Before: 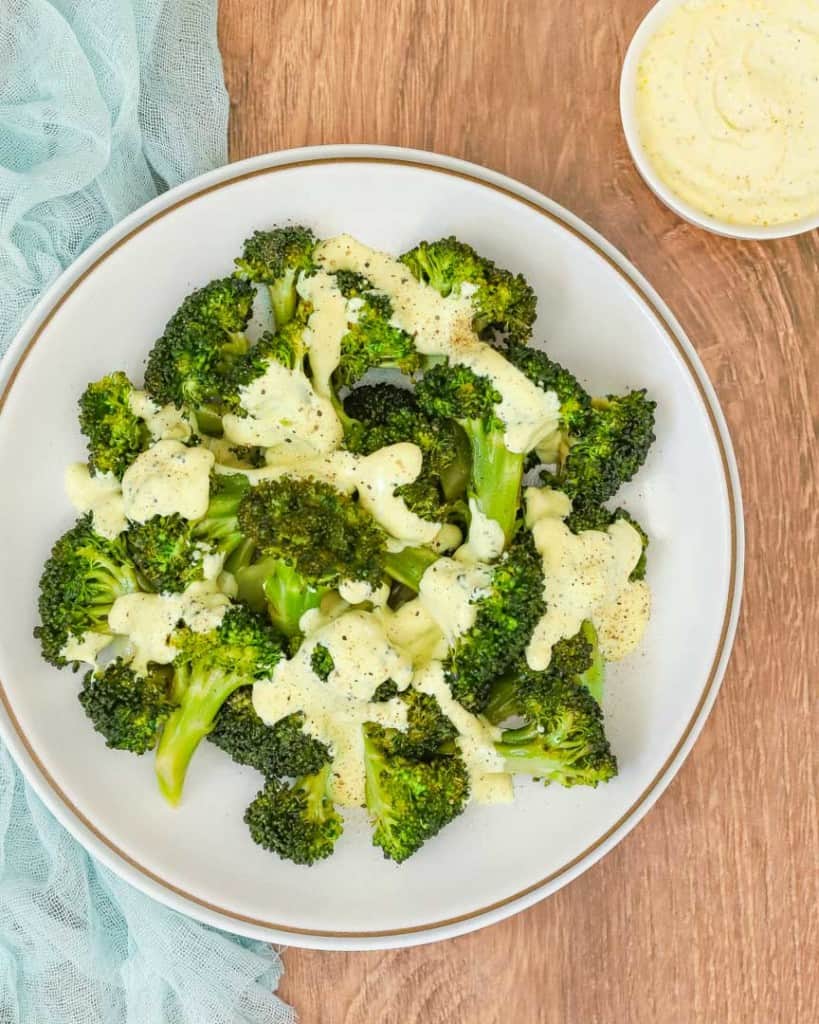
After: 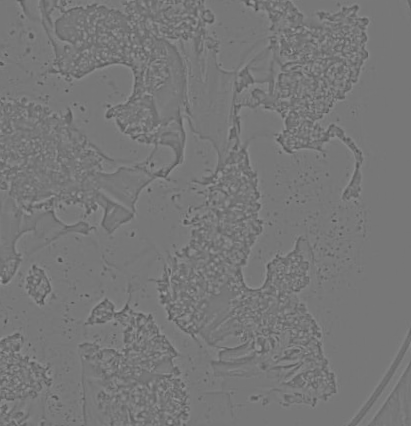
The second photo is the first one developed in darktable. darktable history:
rotate and perspective: rotation -1°, crop left 0.011, crop right 0.989, crop top 0.025, crop bottom 0.975
color zones: curves: ch0 [(0, 0.5) (0.125, 0.4) (0.25, 0.5) (0.375, 0.4) (0.5, 0.4) (0.625, 0.35) (0.75, 0.35) (0.875, 0.5)]; ch1 [(0, 0.35) (0.125, 0.45) (0.25, 0.35) (0.375, 0.35) (0.5, 0.35) (0.625, 0.35) (0.75, 0.45) (0.875, 0.35)]; ch2 [(0, 0.6) (0.125, 0.5) (0.25, 0.5) (0.375, 0.6) (0.5, 0.6) (0.625, 0.5) (0.75, 0.5) (0.875, 0.5)]
crop: left 35.03%, top 36.625%, right 14.663%, bottom 20.057%
highpass: sharpness 9.84%, contrast boost 9.94%
vibrance: vibrance 15%
